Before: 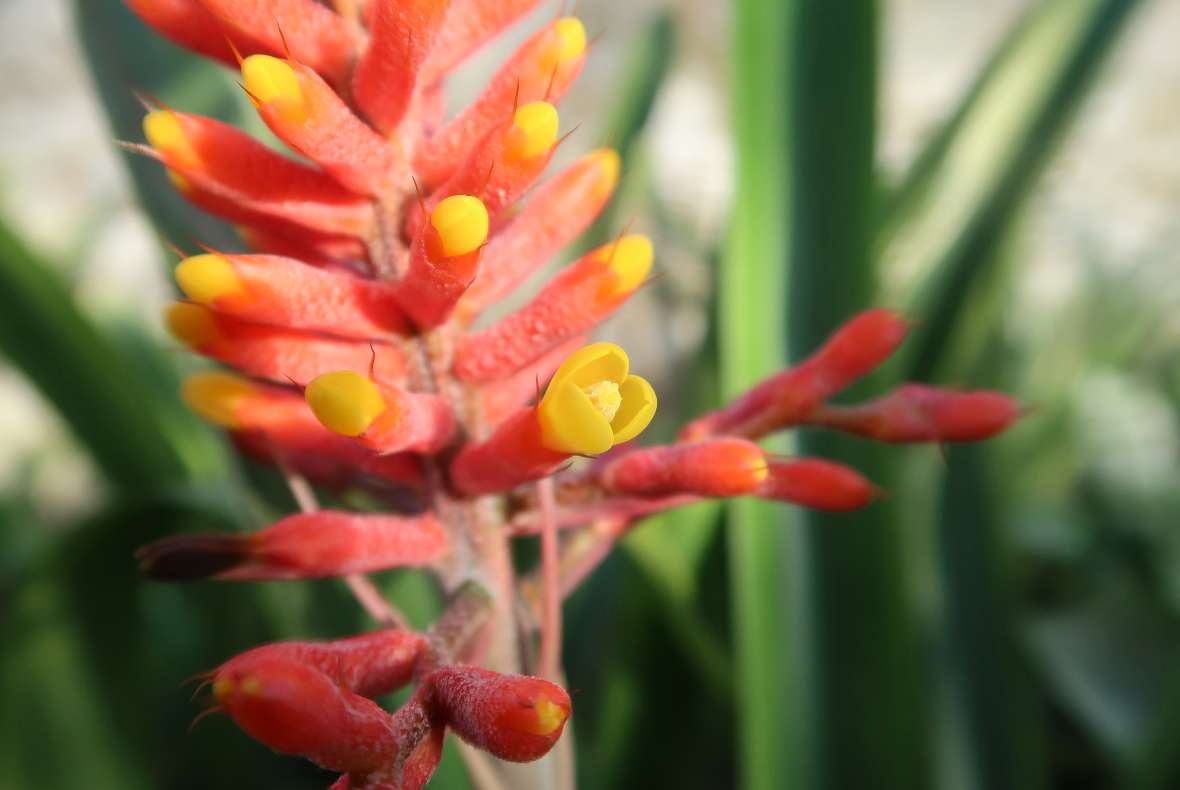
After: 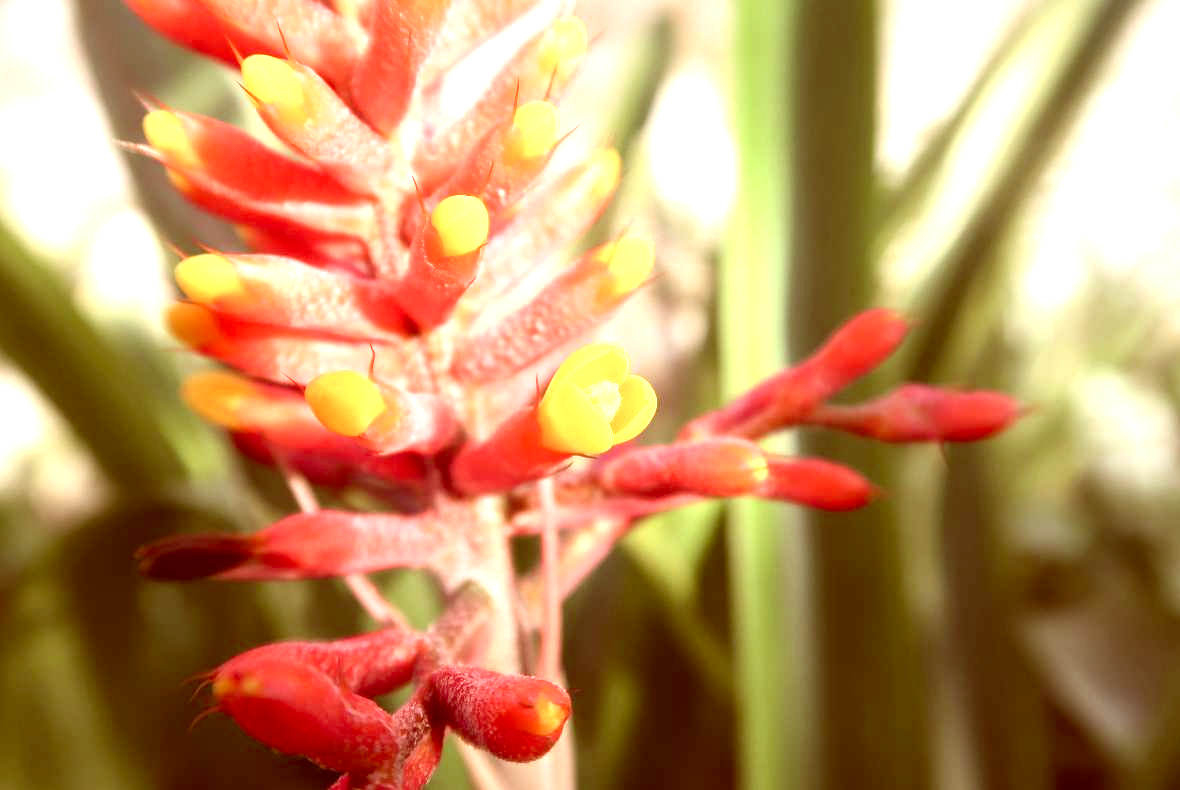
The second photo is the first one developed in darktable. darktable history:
exposure: exposure 1.223 EV, compensate highlight preservation false
color correction: highlights a* 9.03, highlights b* 8.71, shadows a* 40, shadows b* 40, saturation 0.8
